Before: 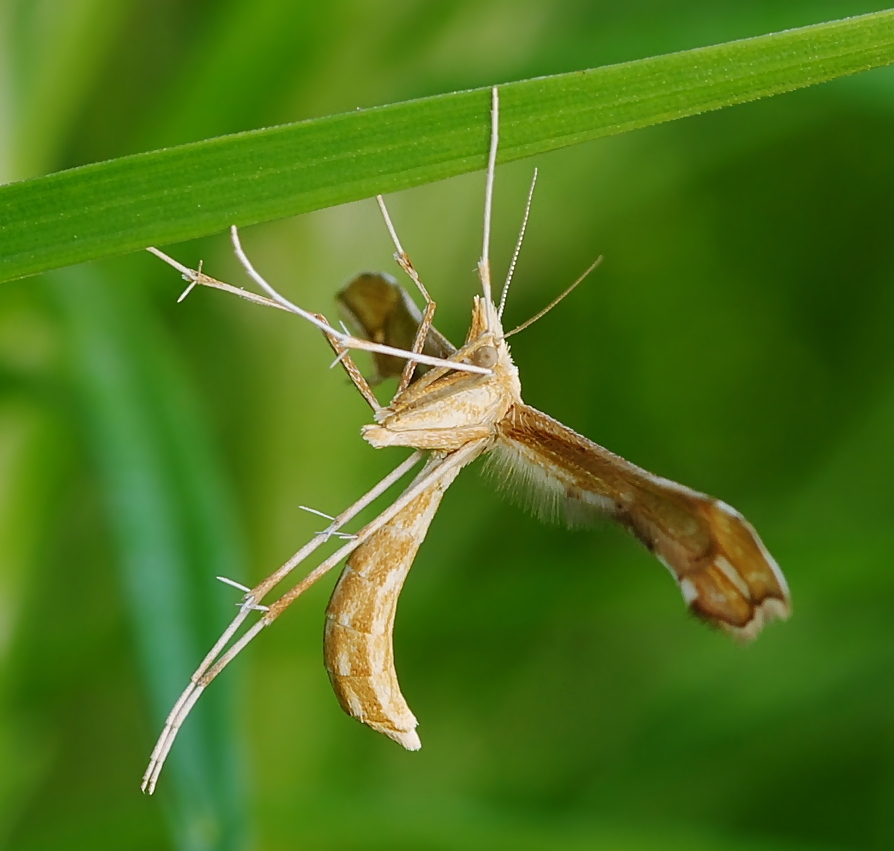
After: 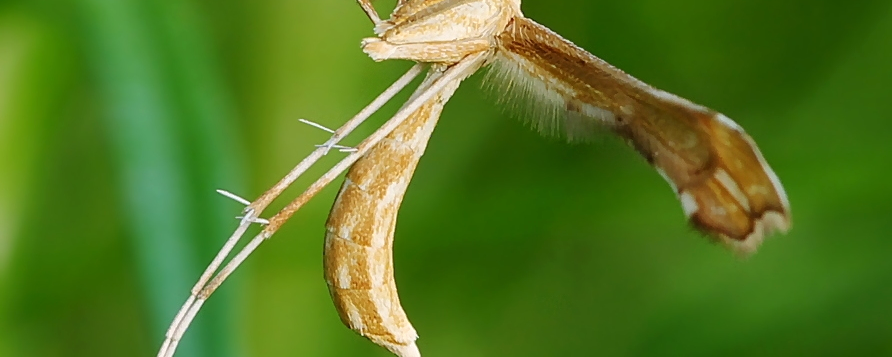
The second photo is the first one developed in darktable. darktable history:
crop: top 45.551%, bottom 12.262%
exposure: exposure 0.15 EV, compensate highlight preservation false
